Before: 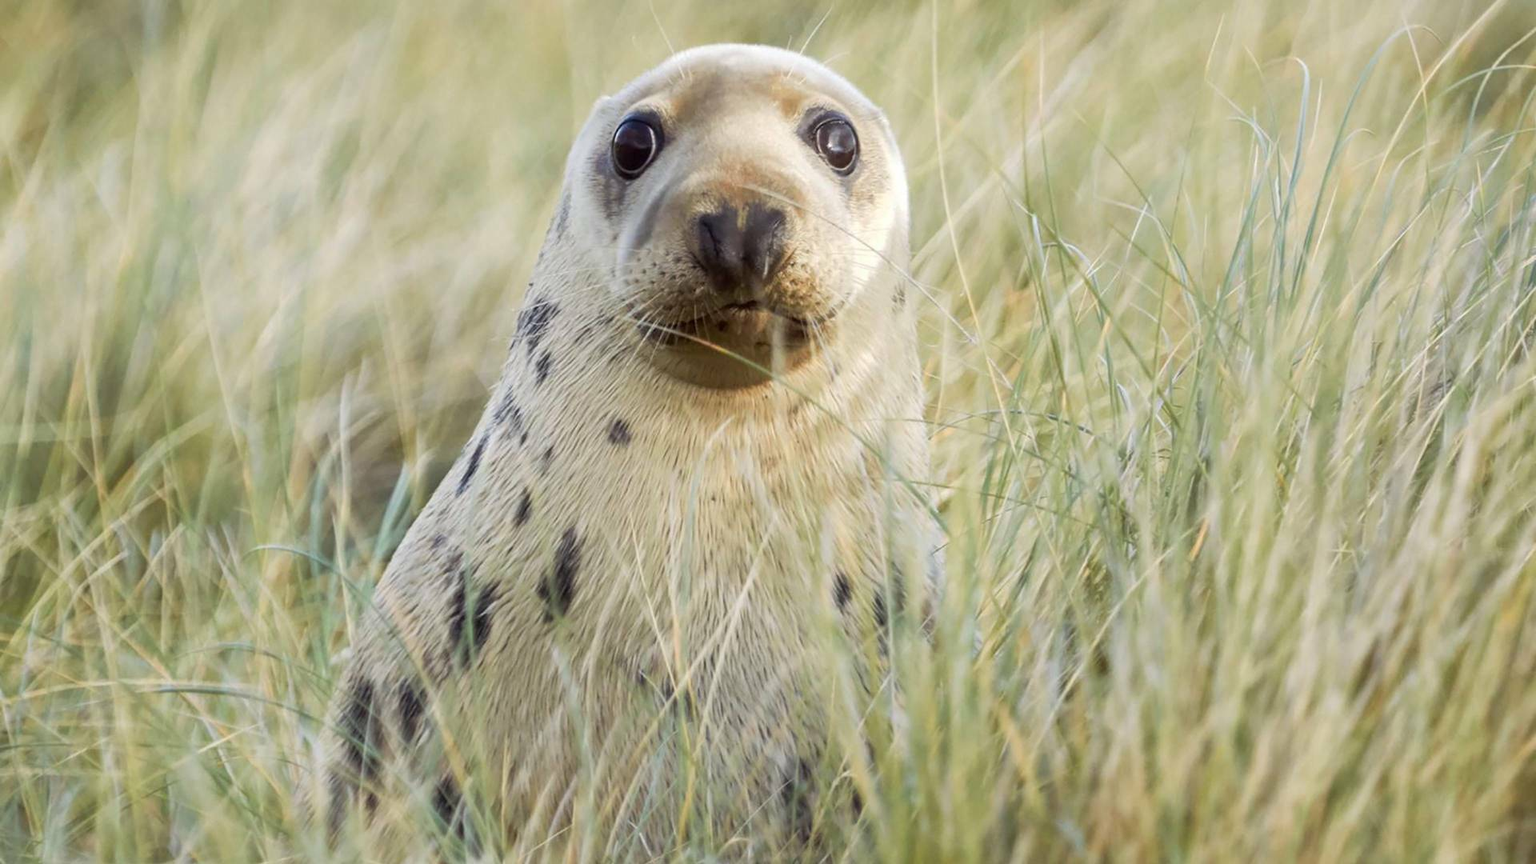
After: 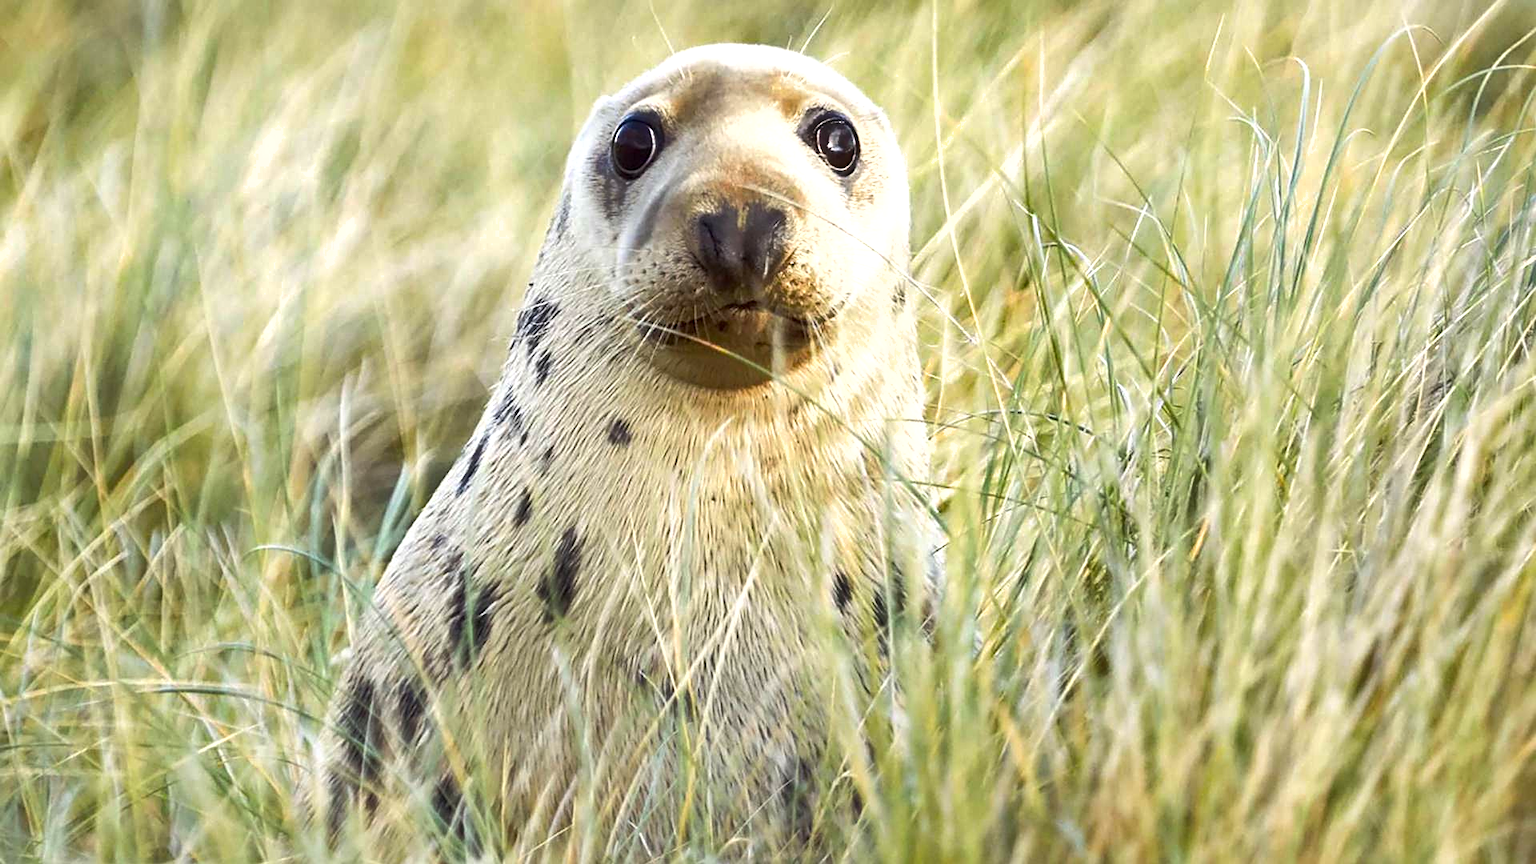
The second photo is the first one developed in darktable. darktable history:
sharpen: on, module defaults
exposure: exposure 0.661 EV, compensate highlight preservation false
vibrance: vibrance 78%
shadows and highlights: shadows 60, soften with gaussian
